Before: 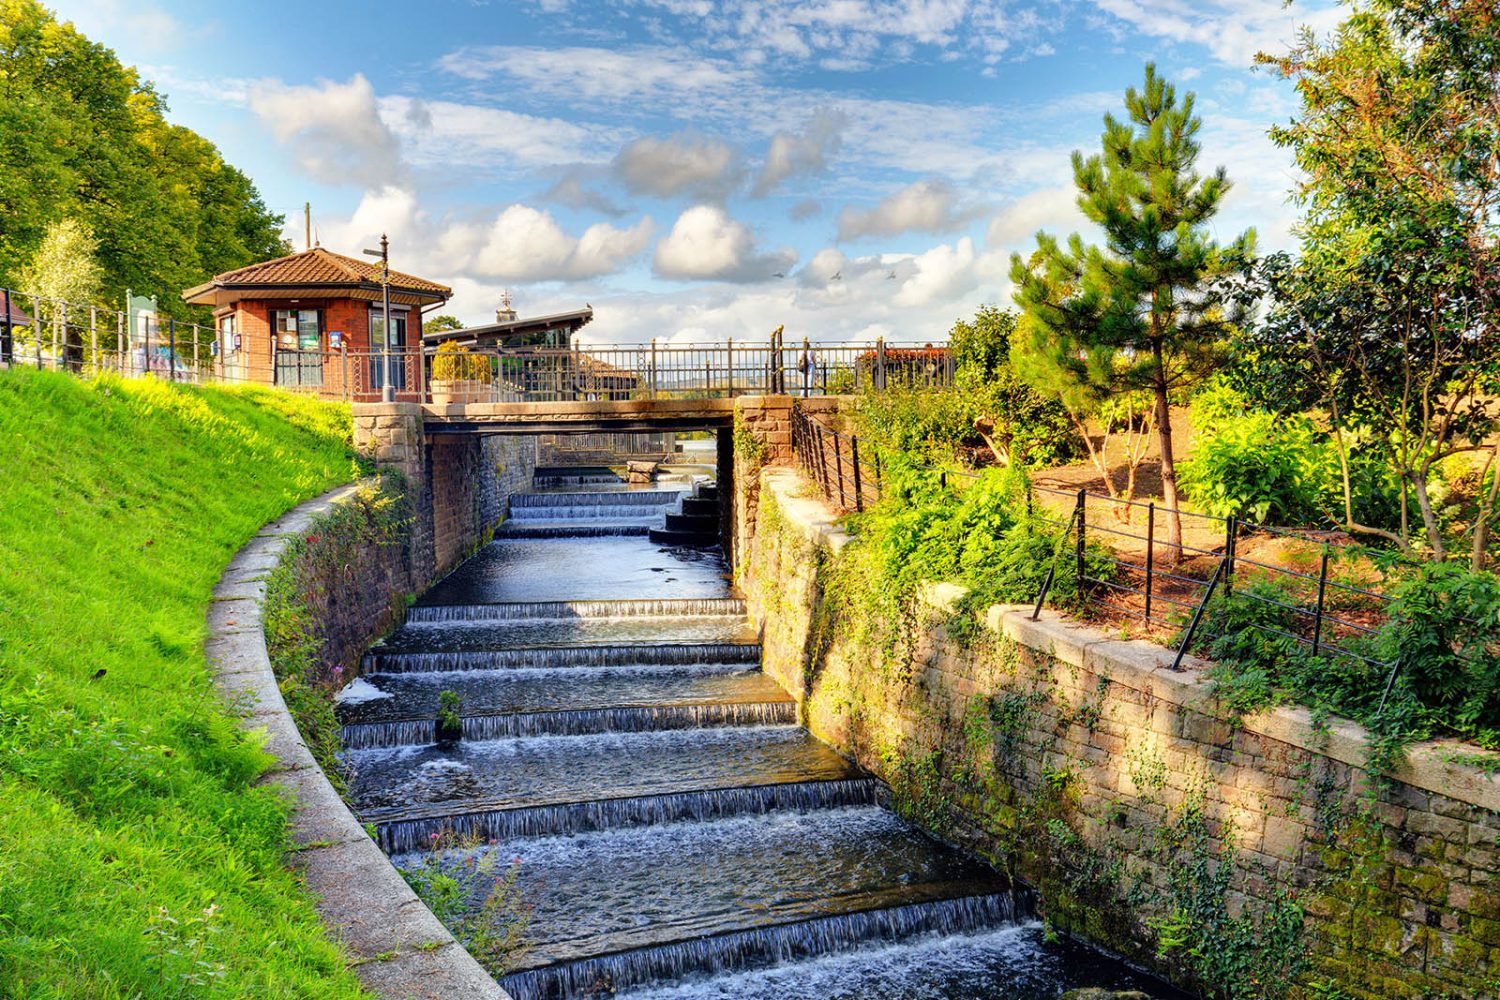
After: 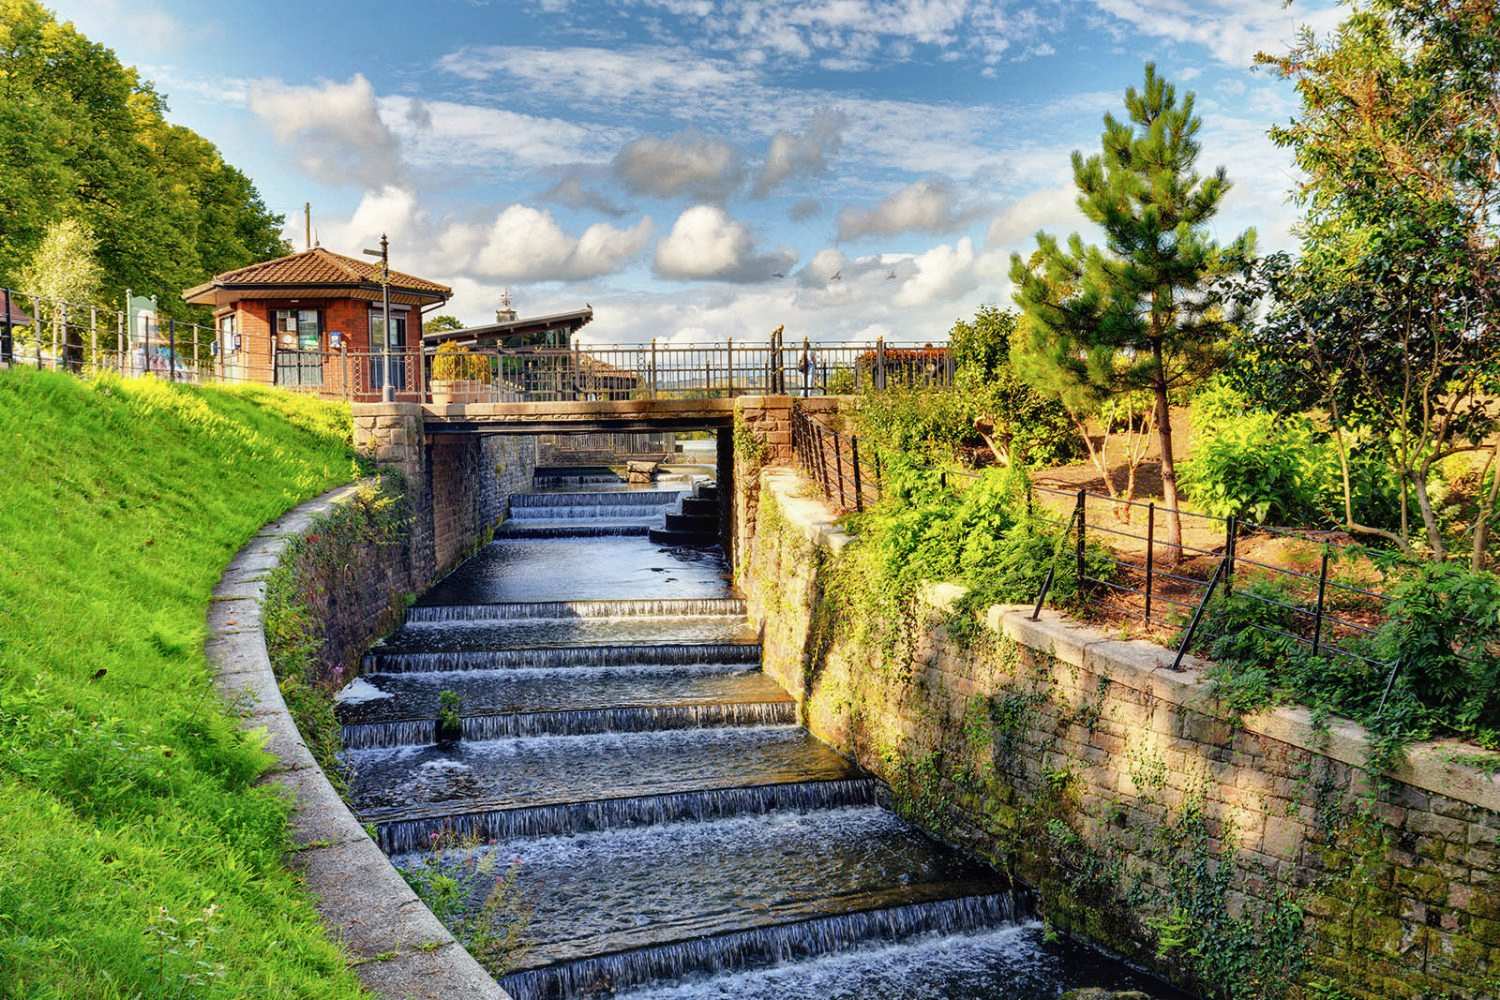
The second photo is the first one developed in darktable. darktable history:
local contrast: mode bilateral grid, contrast 20, coarseness 50, detail 130%, midtone range 0.2
contrast brightness saturation: contrast -0.08, brightness -0.04, saturation -0.11
